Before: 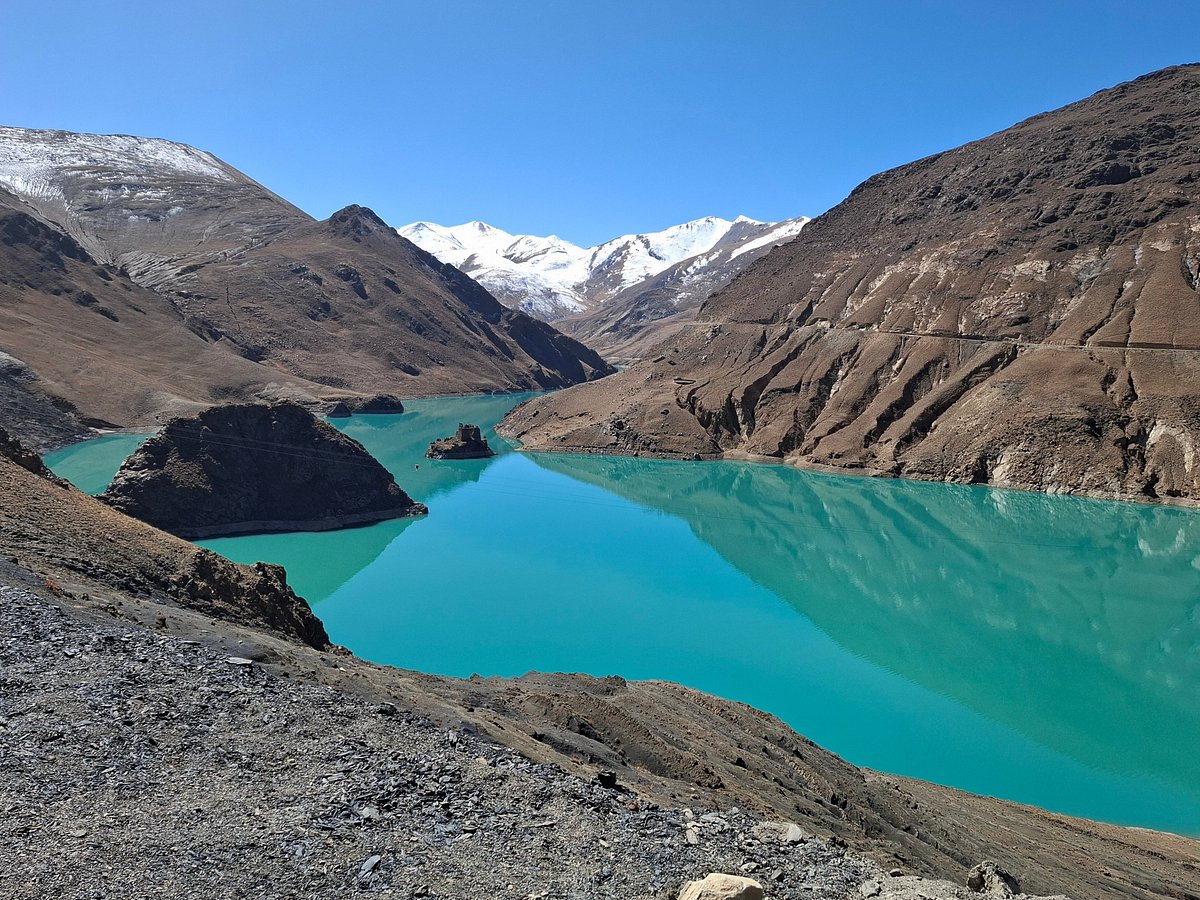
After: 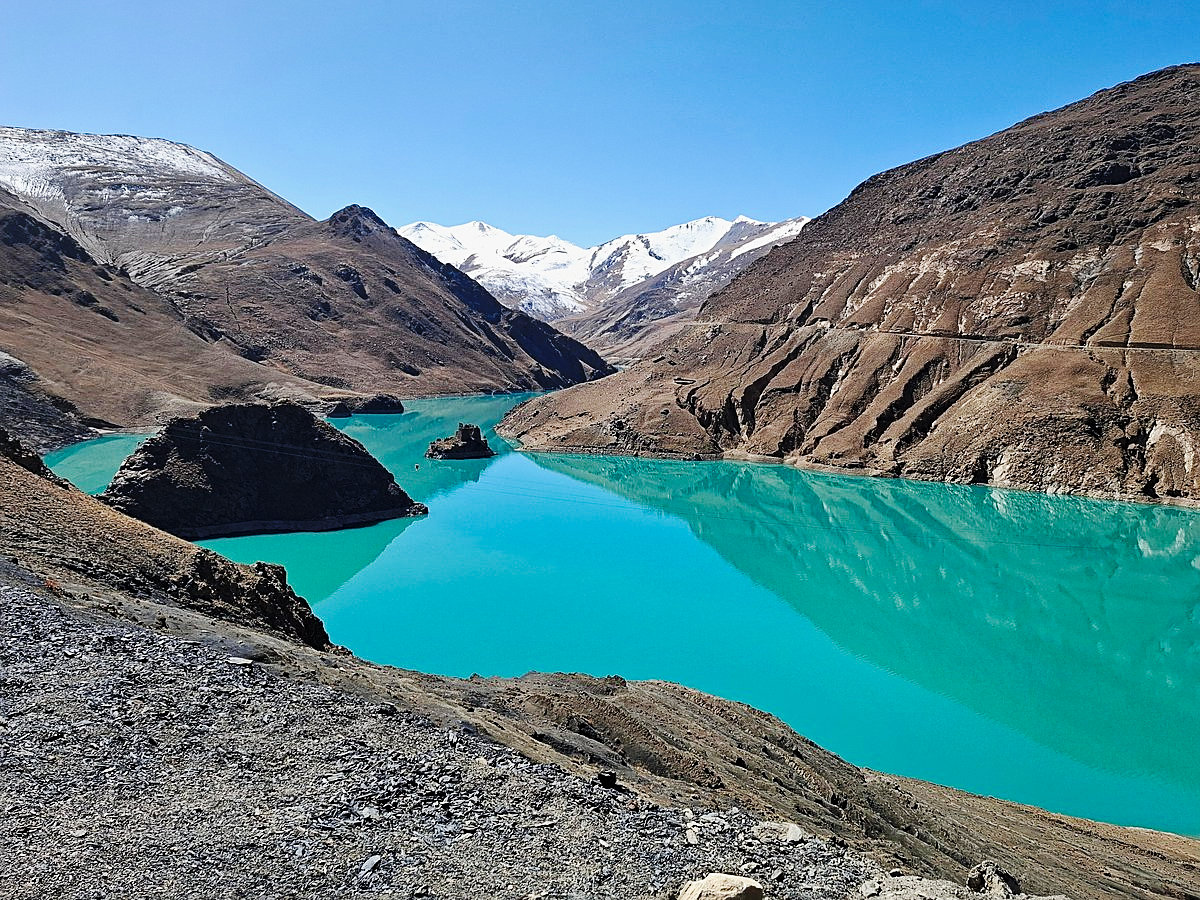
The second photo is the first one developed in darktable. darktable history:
sharpen: radius 1.916
exposure: exposure -0.211 EV, compensate highlight preservation false
base curve: curves: ch0 [(0, 0) (0.036, 0.025) (0.121, 0.166) (0.206, 0.329) (0.605, 0.79) (1, 1)], preserve colors none
